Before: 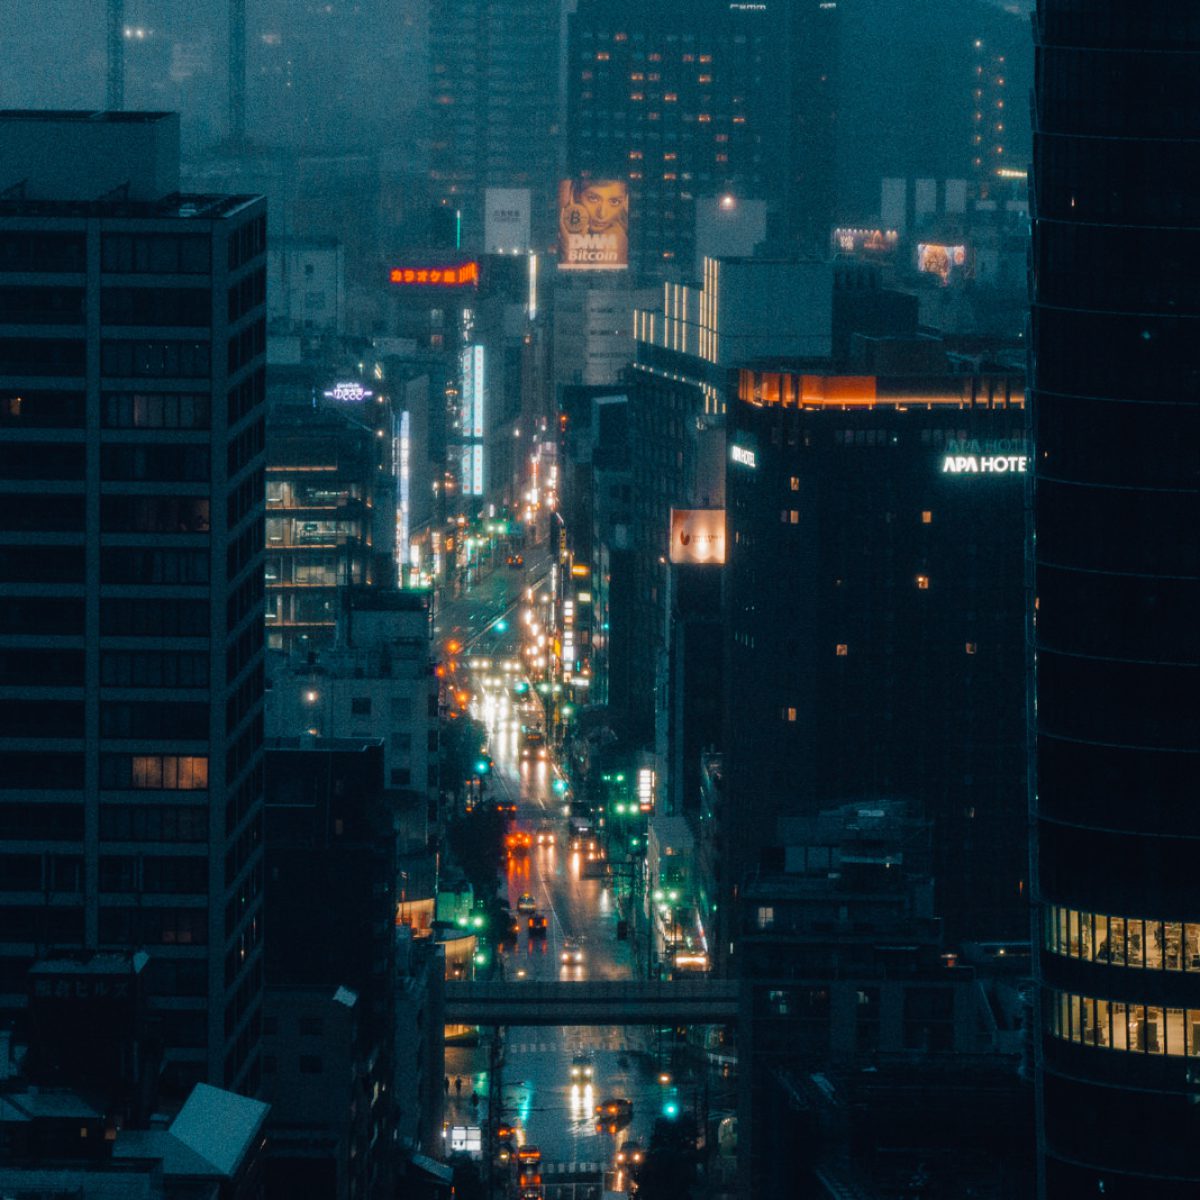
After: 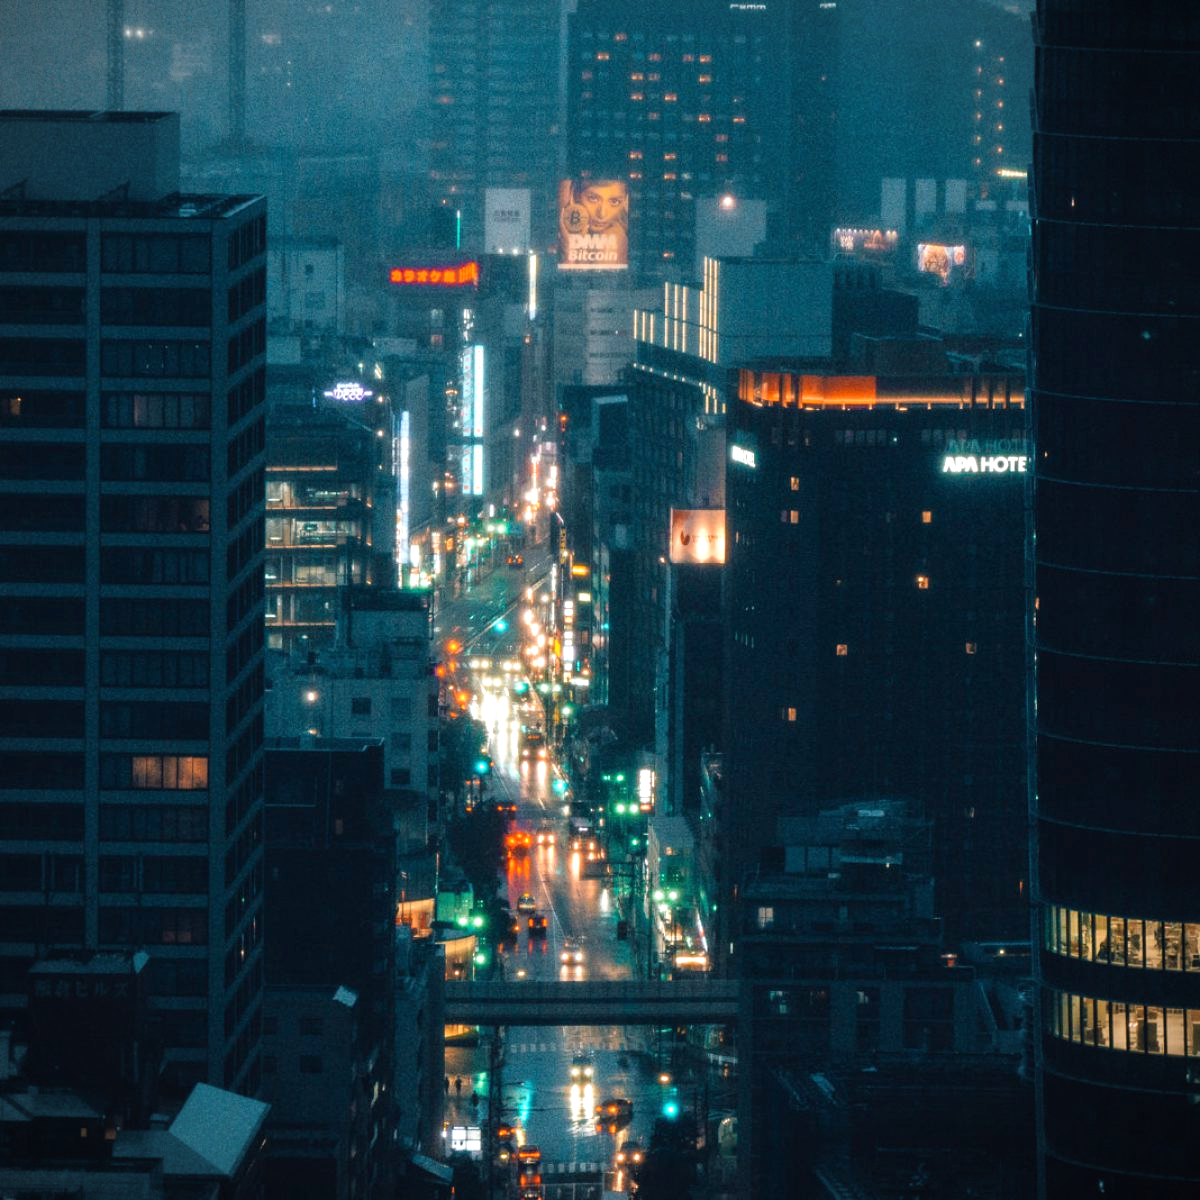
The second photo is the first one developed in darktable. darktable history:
vignetting: fall-off start 92.53%, brightness -0.58, saturation -0.269
exposure: black level correction 0, exposure 0.692 EV, compensate highlight preservation false
